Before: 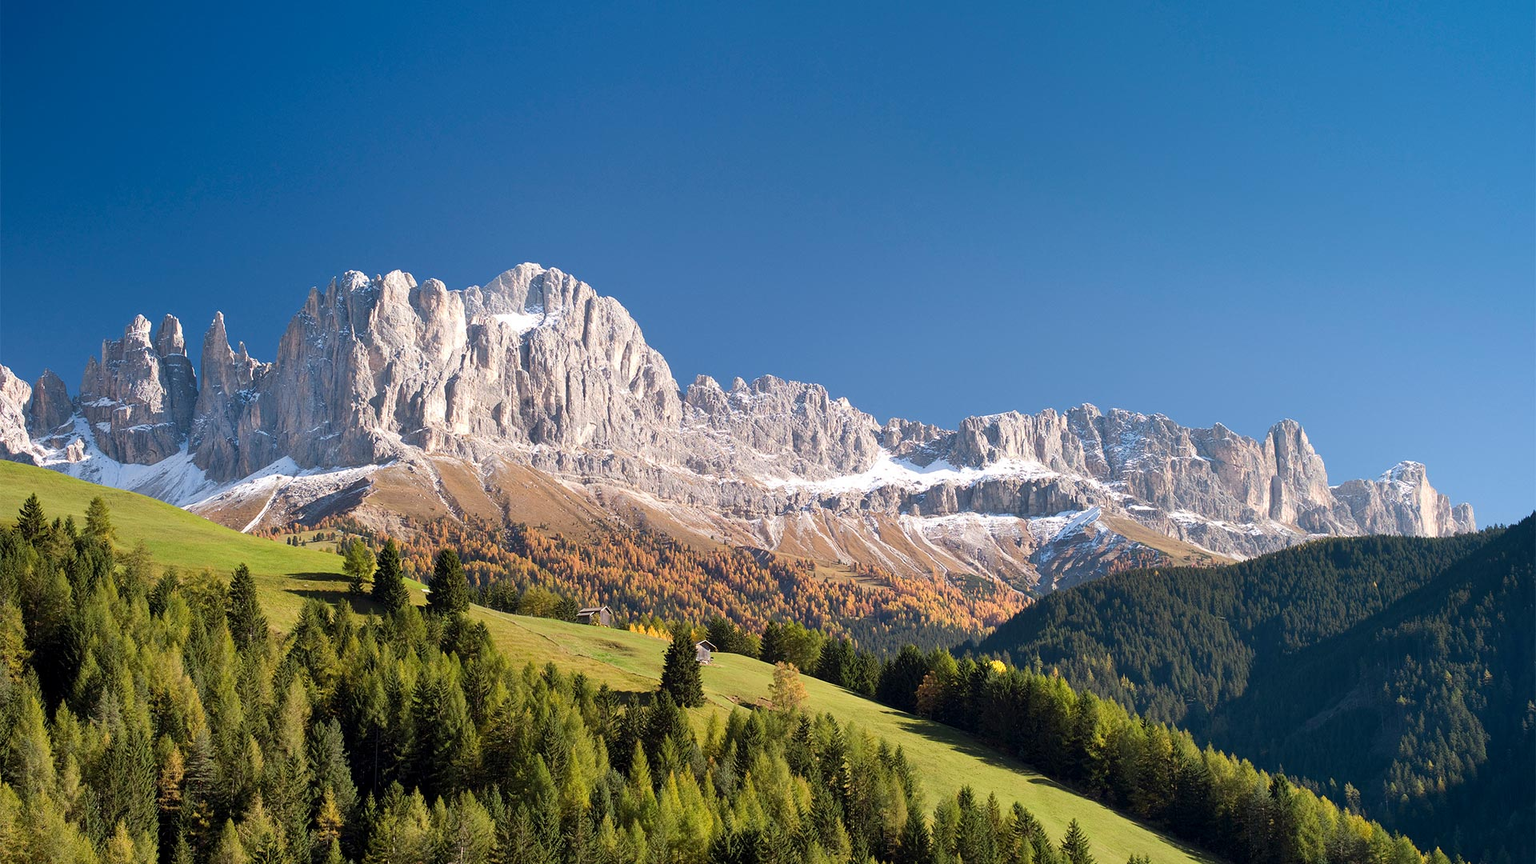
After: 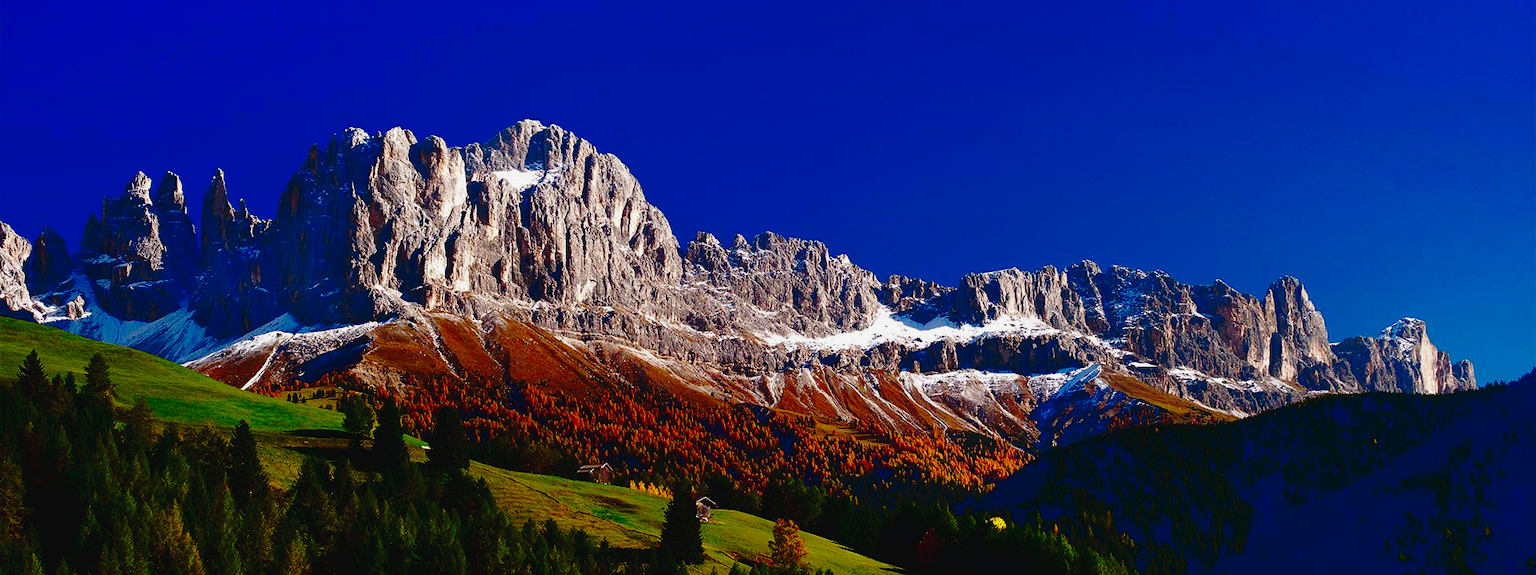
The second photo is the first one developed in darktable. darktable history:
color balance rgb: global offset › luminance -0.477%, perceptual saturation grading › global saturation 20%, perceptual saturation grading › highlights -49.256%, perceptual saturation grading › shadows 24.299%
contrast brightness saturation: brightness -0.999, saturation 0.995
tone curve: curves: ch0 [(0, 0.029) (0.168, 0.142) (0.359, 0.44) (0.469, 0.544) (0.634, 0.722) (0.858, 0.903) (1, 0.968)]; ch1 [(0, 0) (0.437, 0.453) (0.472, 0.47) (0.502, 0.502) (0.54, 0.534) (0.57, 0.592) (0.618, 0.66) (0.699, 0.749) (0.859, 0.899) (1, 1)]; ch2 [(0, 0) (0.33, 0.301) (0.421, 0.443) (0.476, 0.498) (0.505, 0.503) (0.547, 0.557) (0.586, 0.634) (0.608, 0.676) (1, 1)], preserve colors none
crop: top 16.634%, bottom 16.76%
